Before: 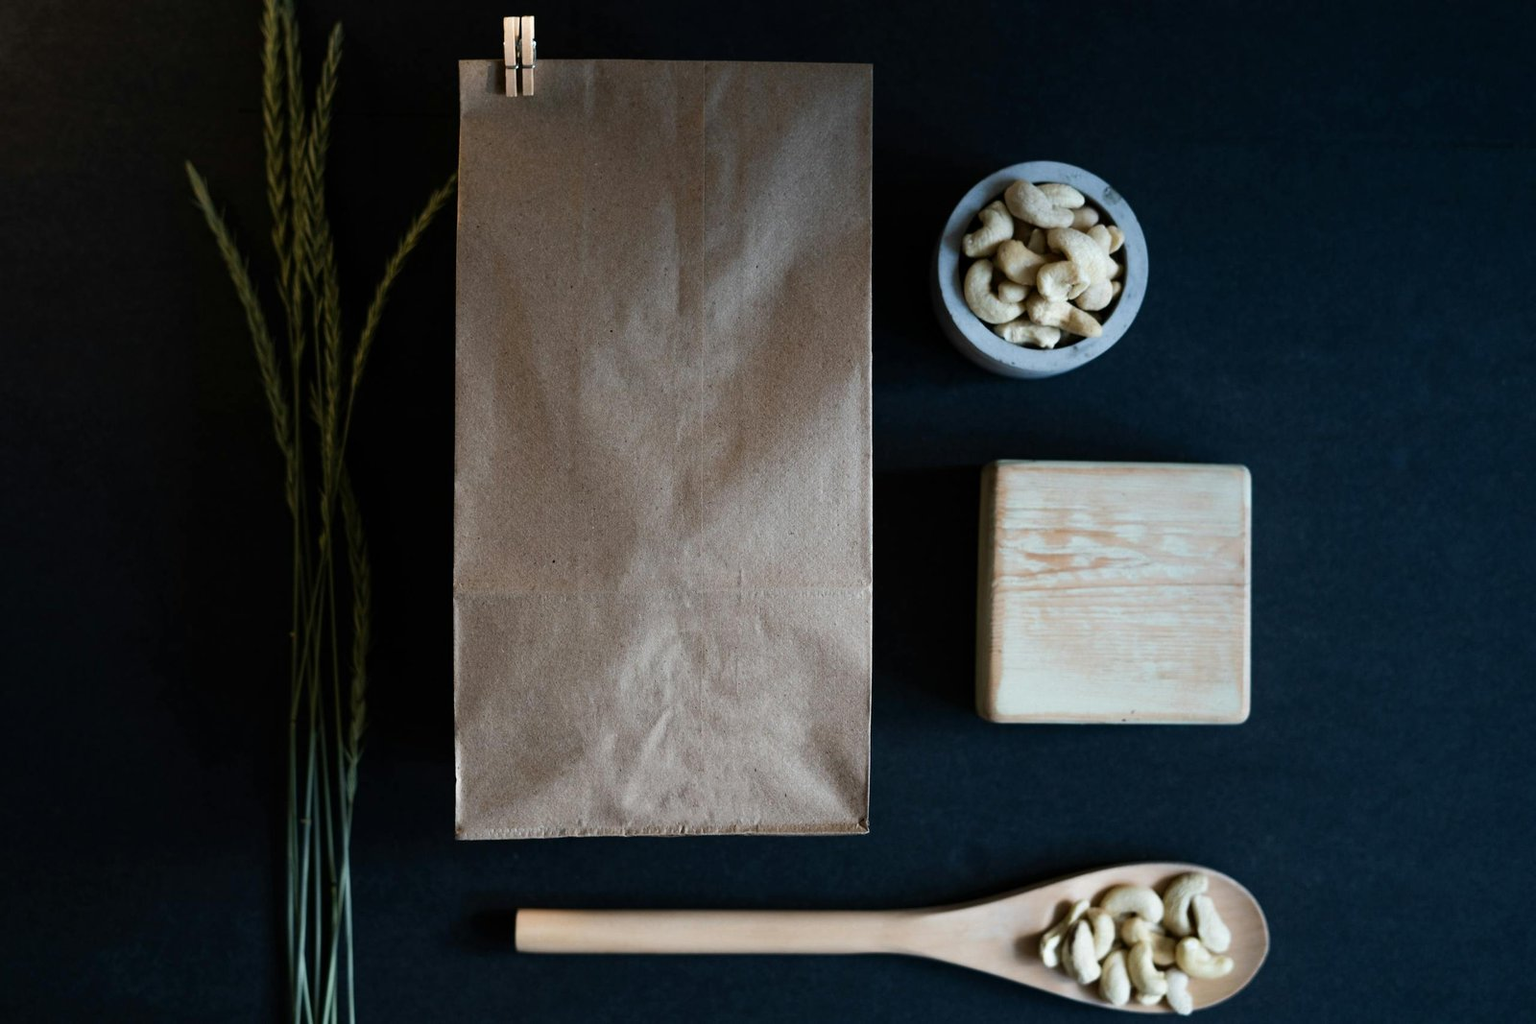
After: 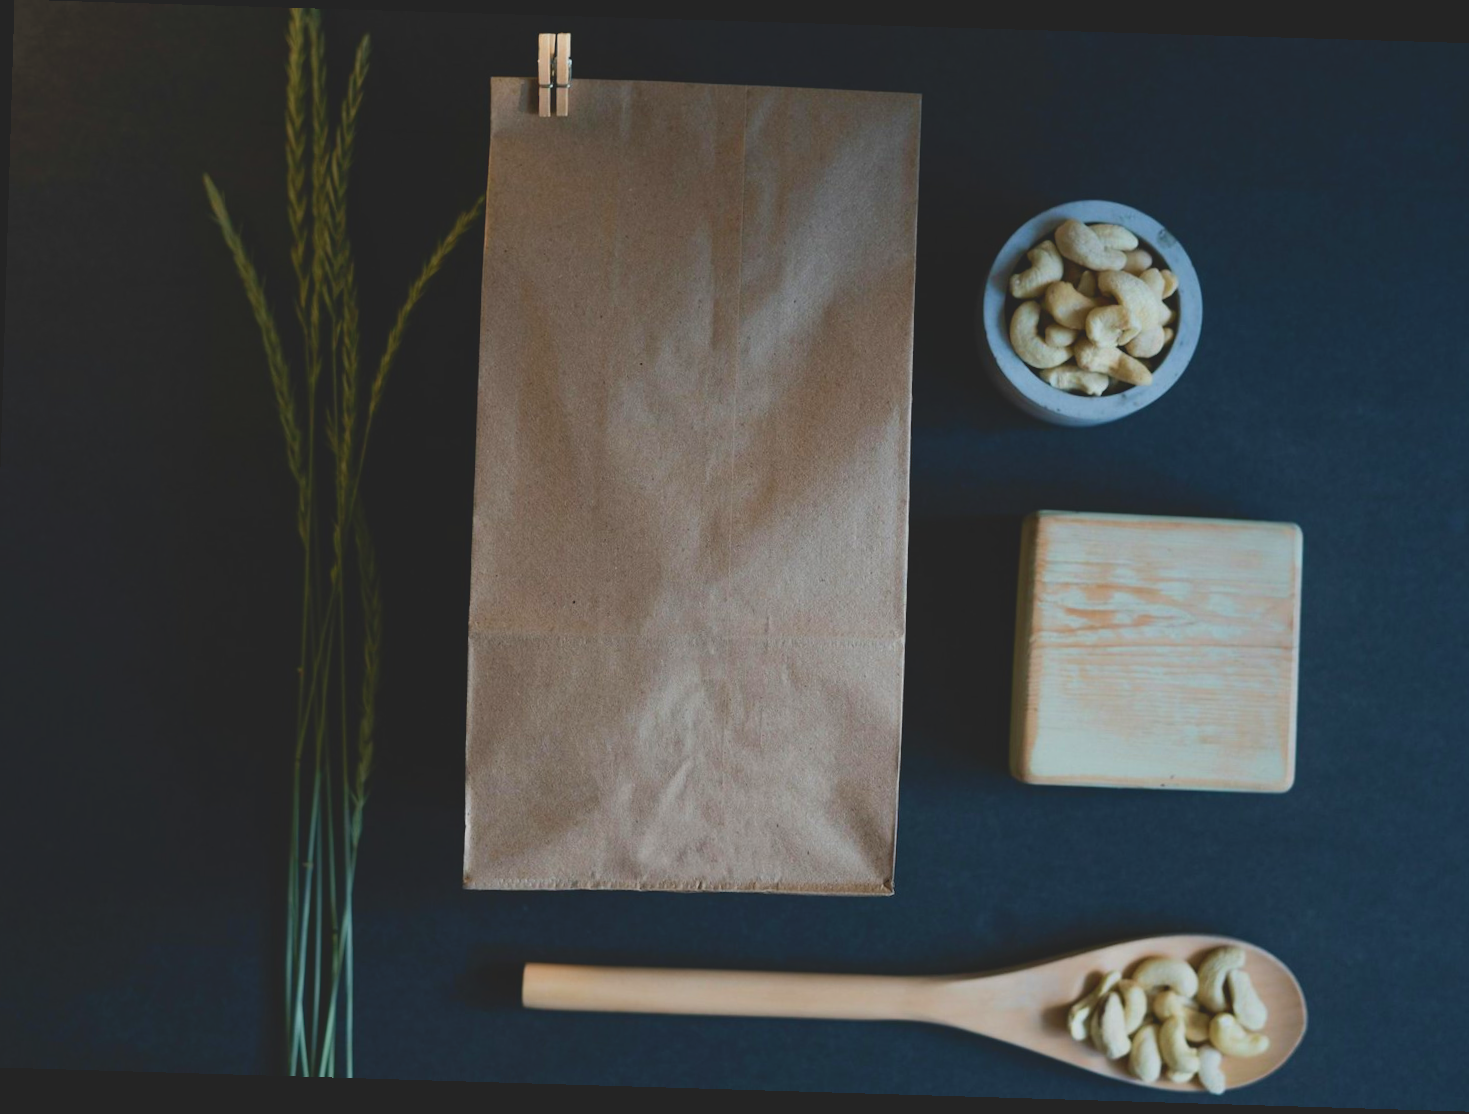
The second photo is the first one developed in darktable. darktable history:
velvia: on, module defaults
crop and rotate: left 1.088%, right 8.807%
contrast brightness saturation: contrast -0.28
rotate and perspective: rotation 1.72°, automatic cropping off
